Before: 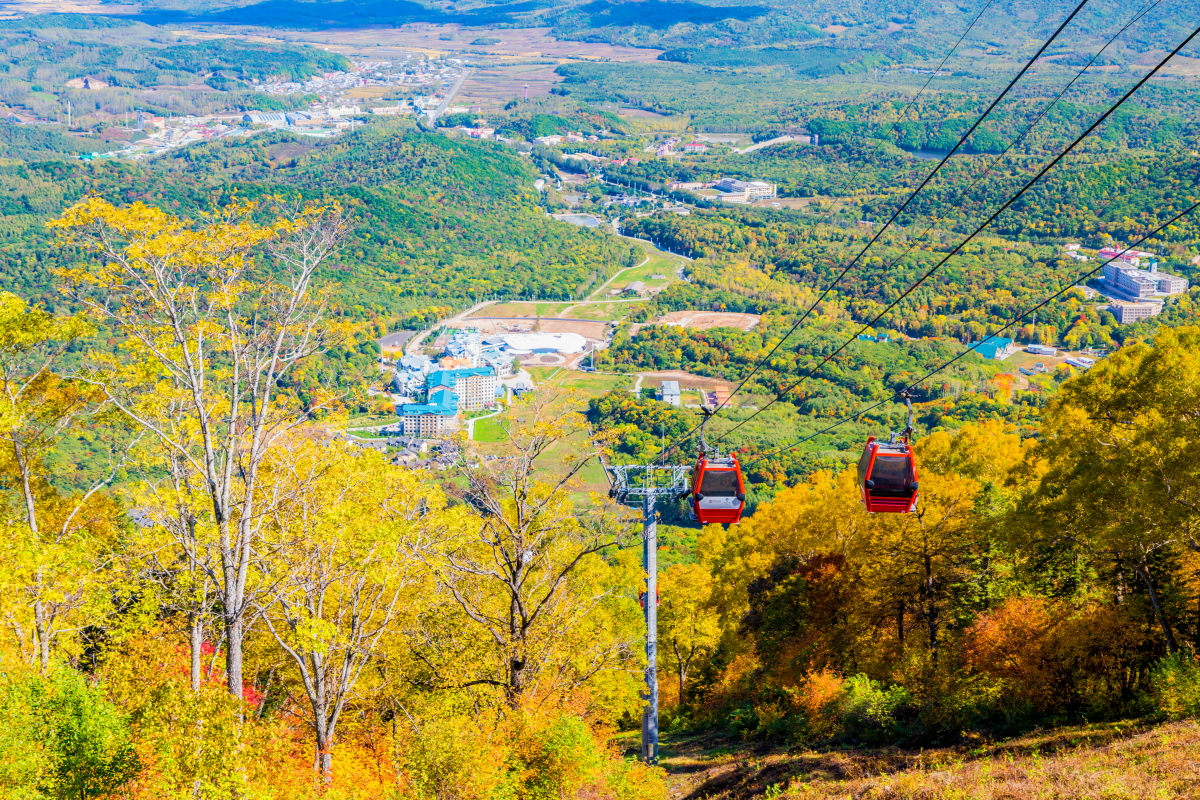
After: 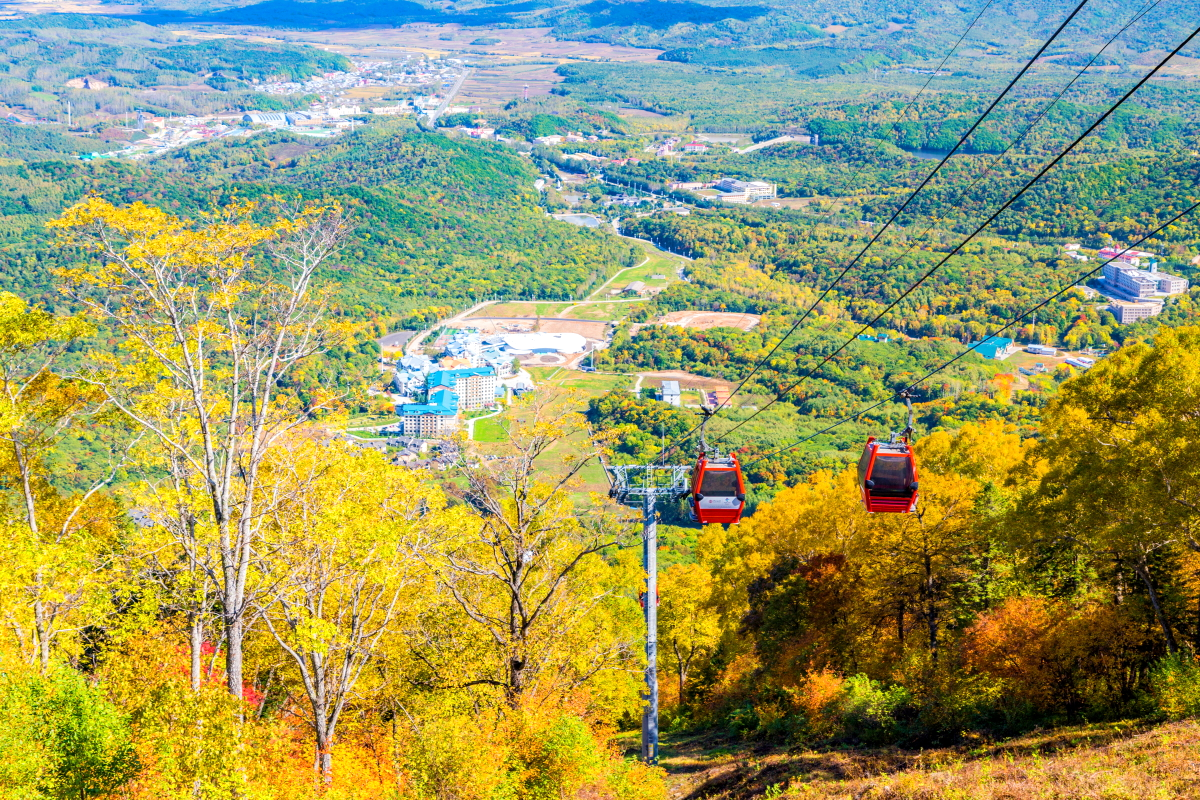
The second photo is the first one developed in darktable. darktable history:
exposure: exposure 0.227 EV, compensate highlight preservation false
